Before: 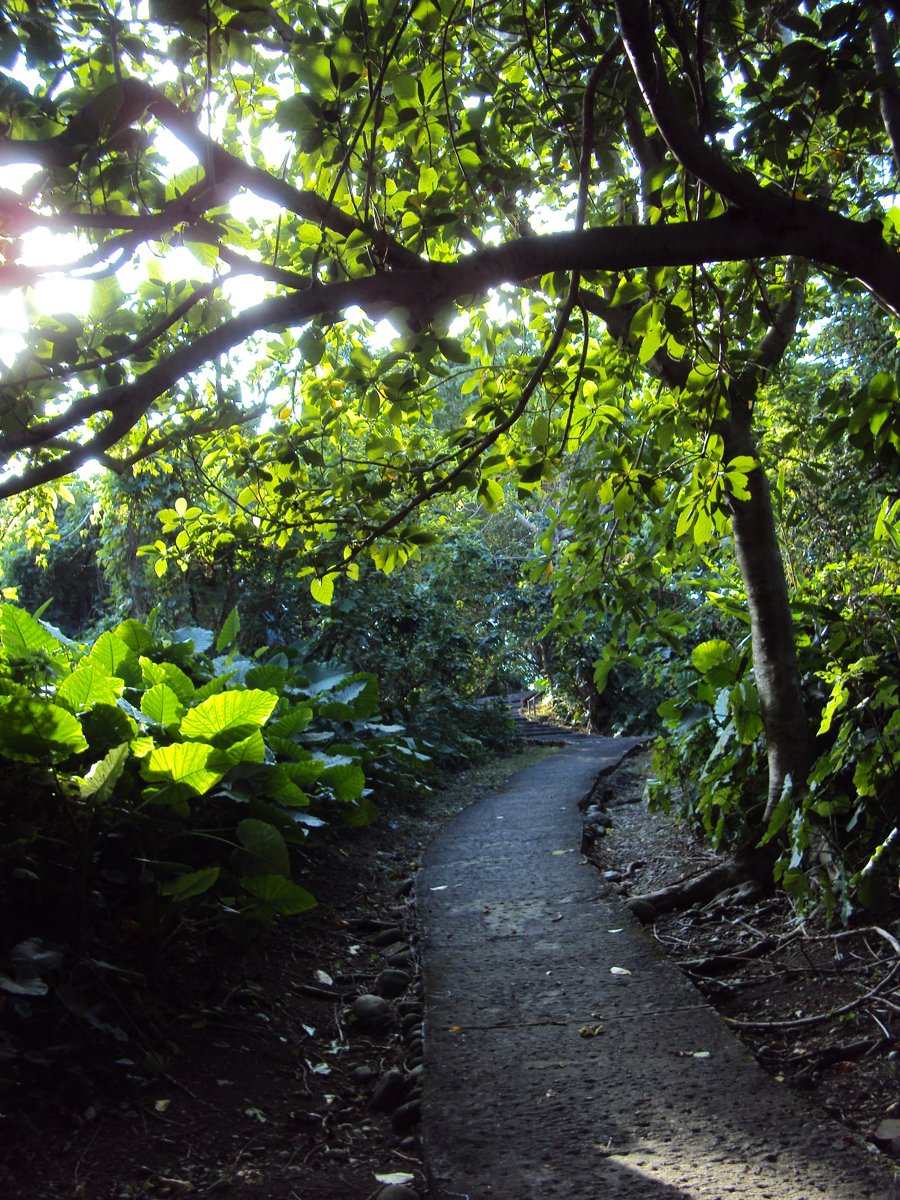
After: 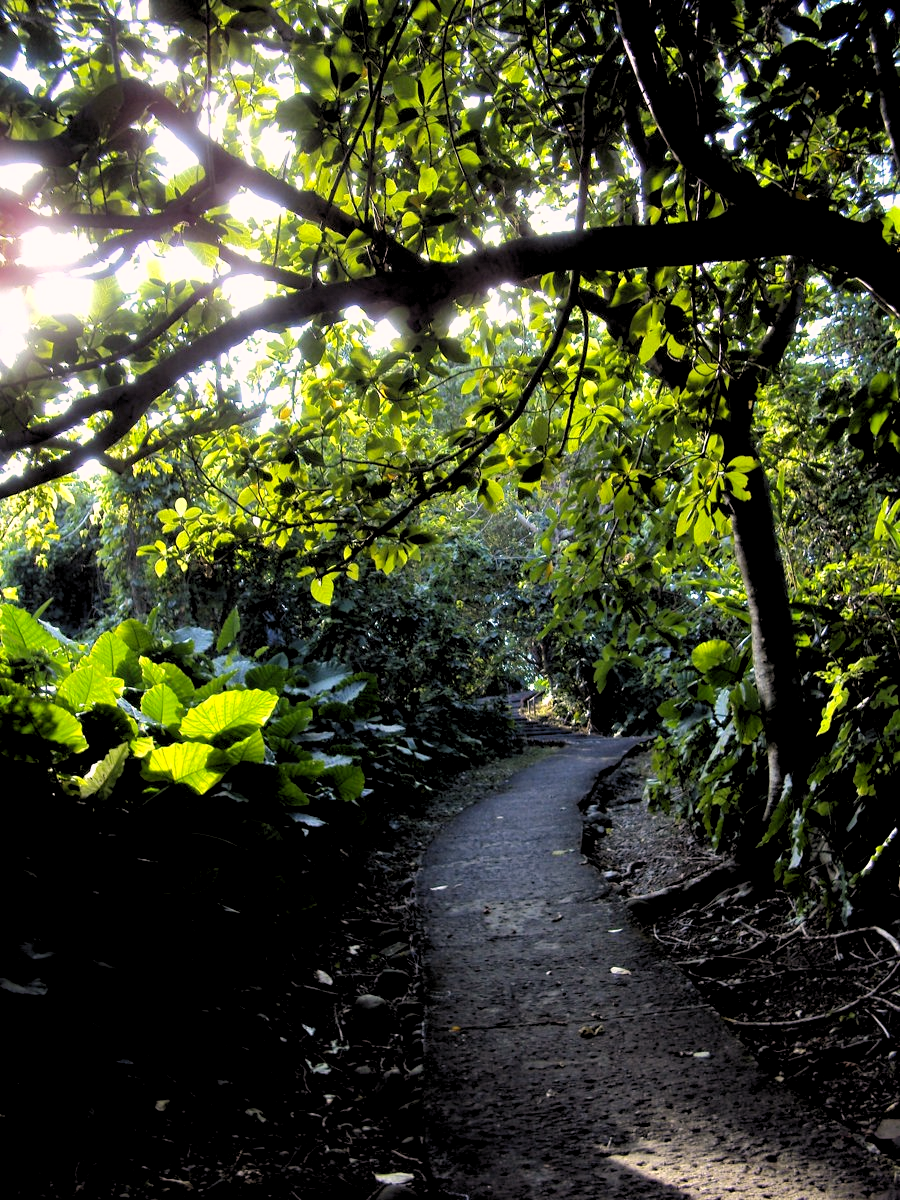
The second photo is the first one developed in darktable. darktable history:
base curve: curves: ch0 [(0.017, 0) (0.425, 0.441) (0.844, 0.933) (1, 1)], preserve colors average RGB
color correction: highlights a* 7.98, highlights b* 3.8
